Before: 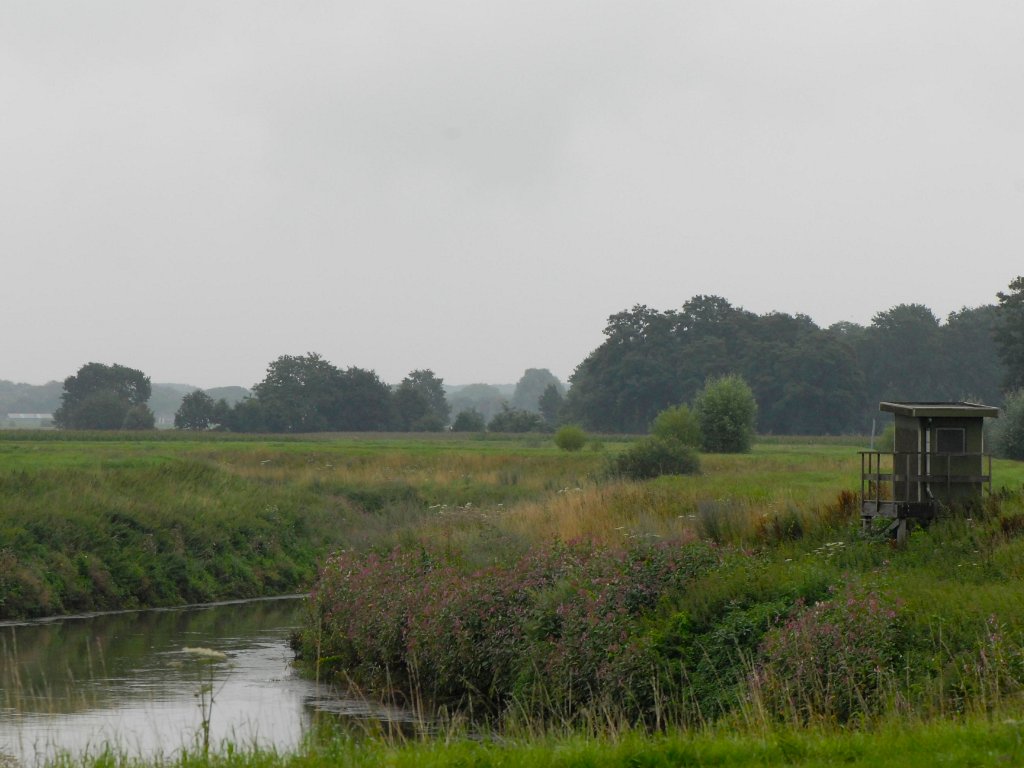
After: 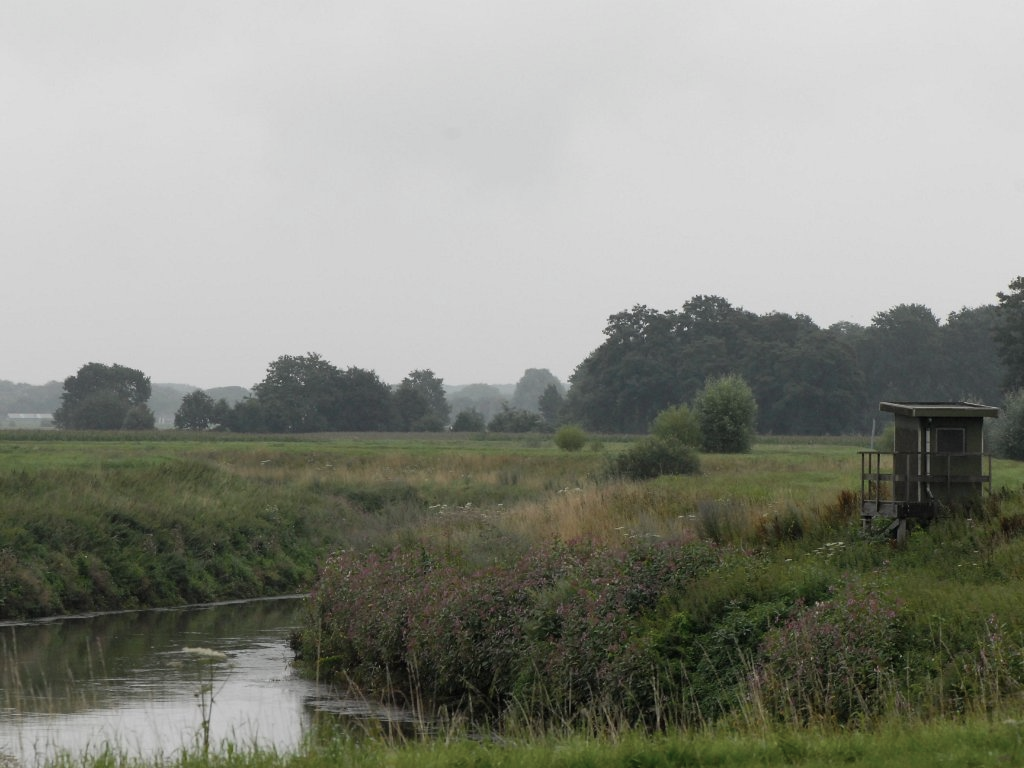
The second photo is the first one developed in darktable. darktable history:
contrast brightness saturation: contrast 0.096, saturation -0.358
